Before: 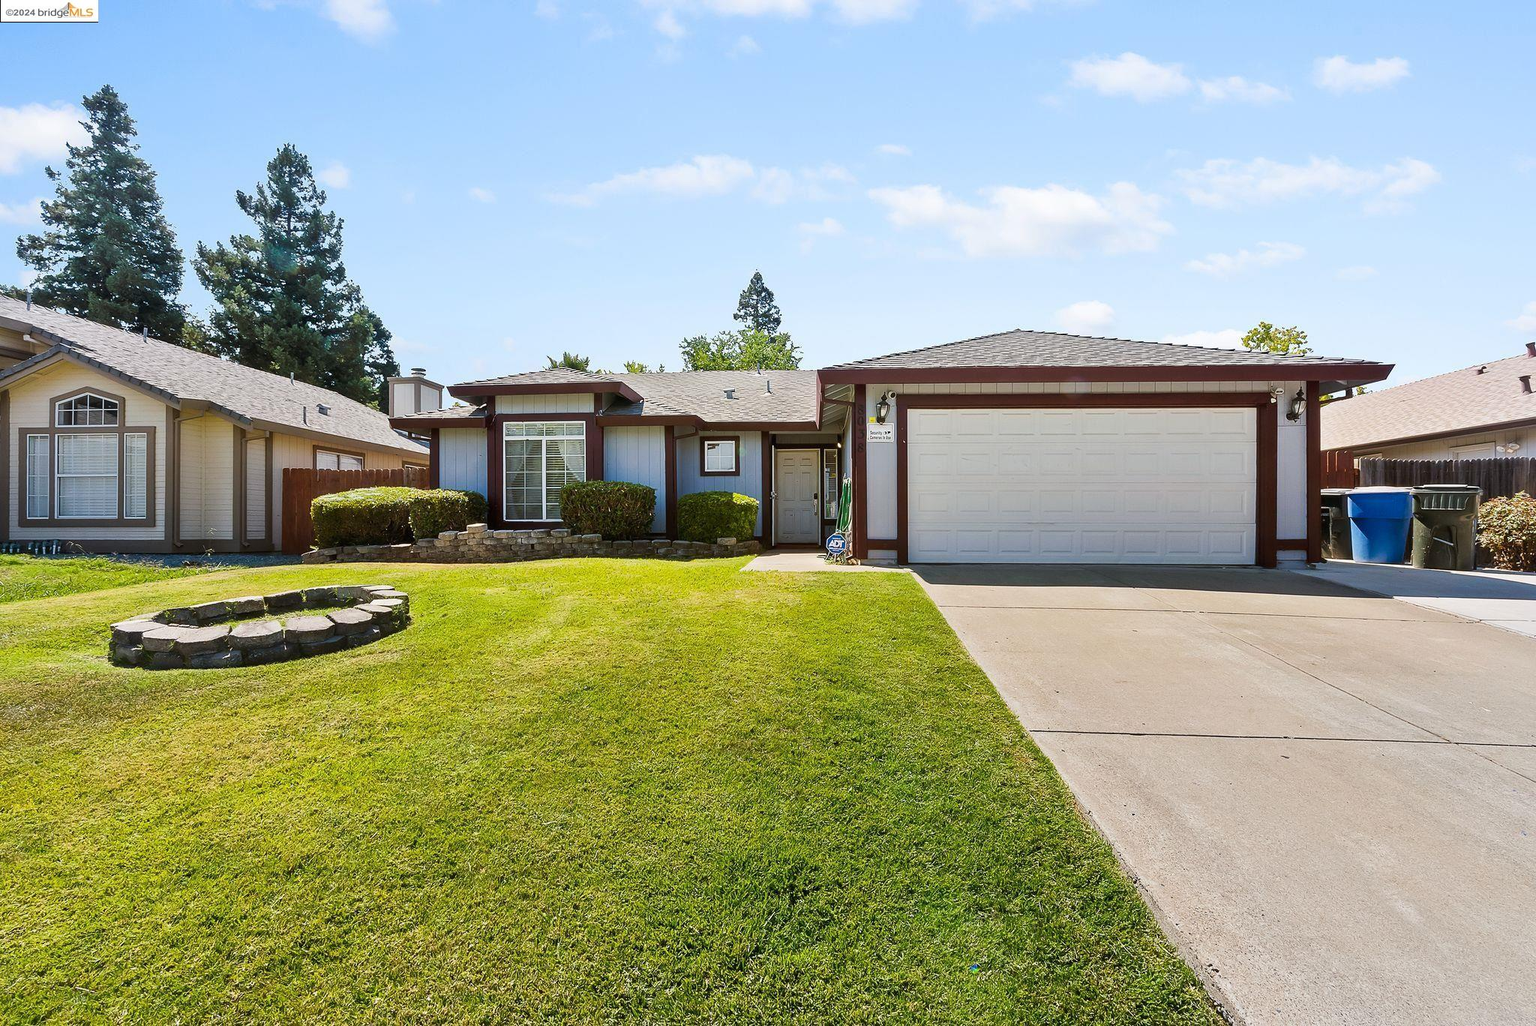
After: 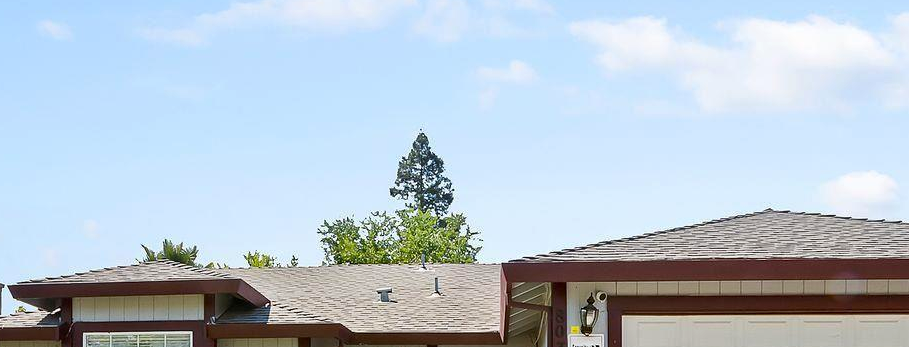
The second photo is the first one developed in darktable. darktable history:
crop: left 28.729%, top 16.826%, right 26.855%, bottom 57.803%
haze removal: compatibility mode true, adaptive false
